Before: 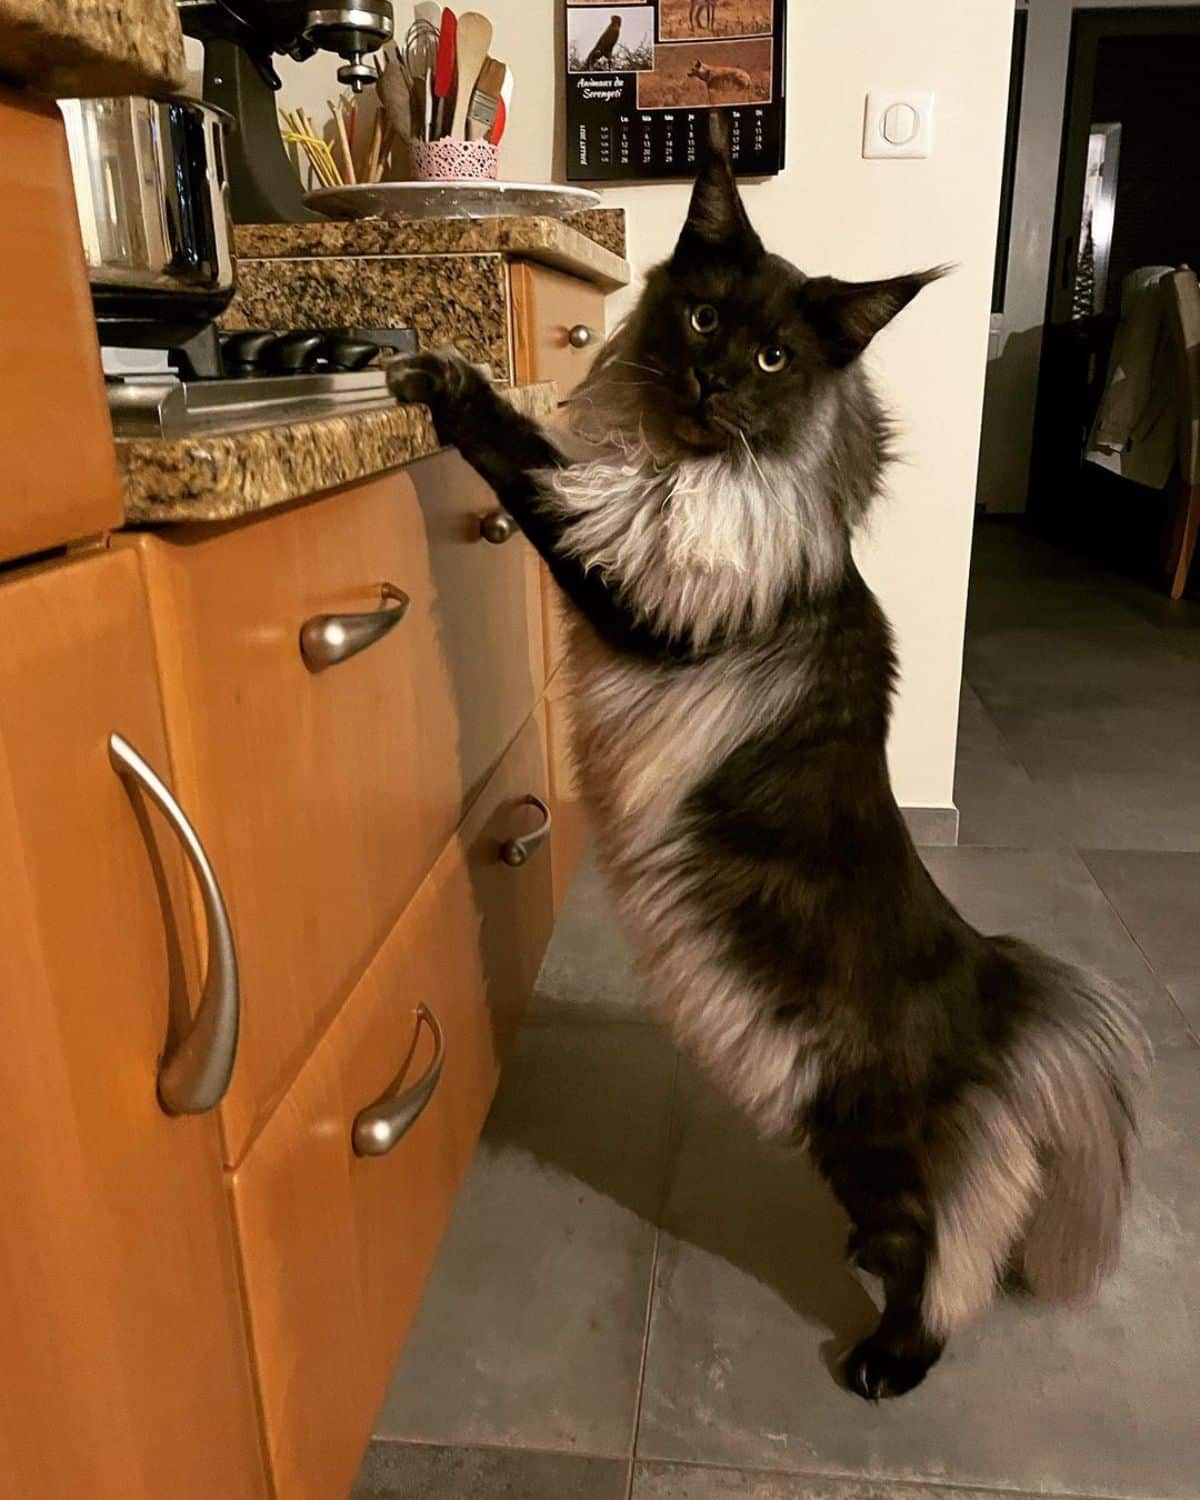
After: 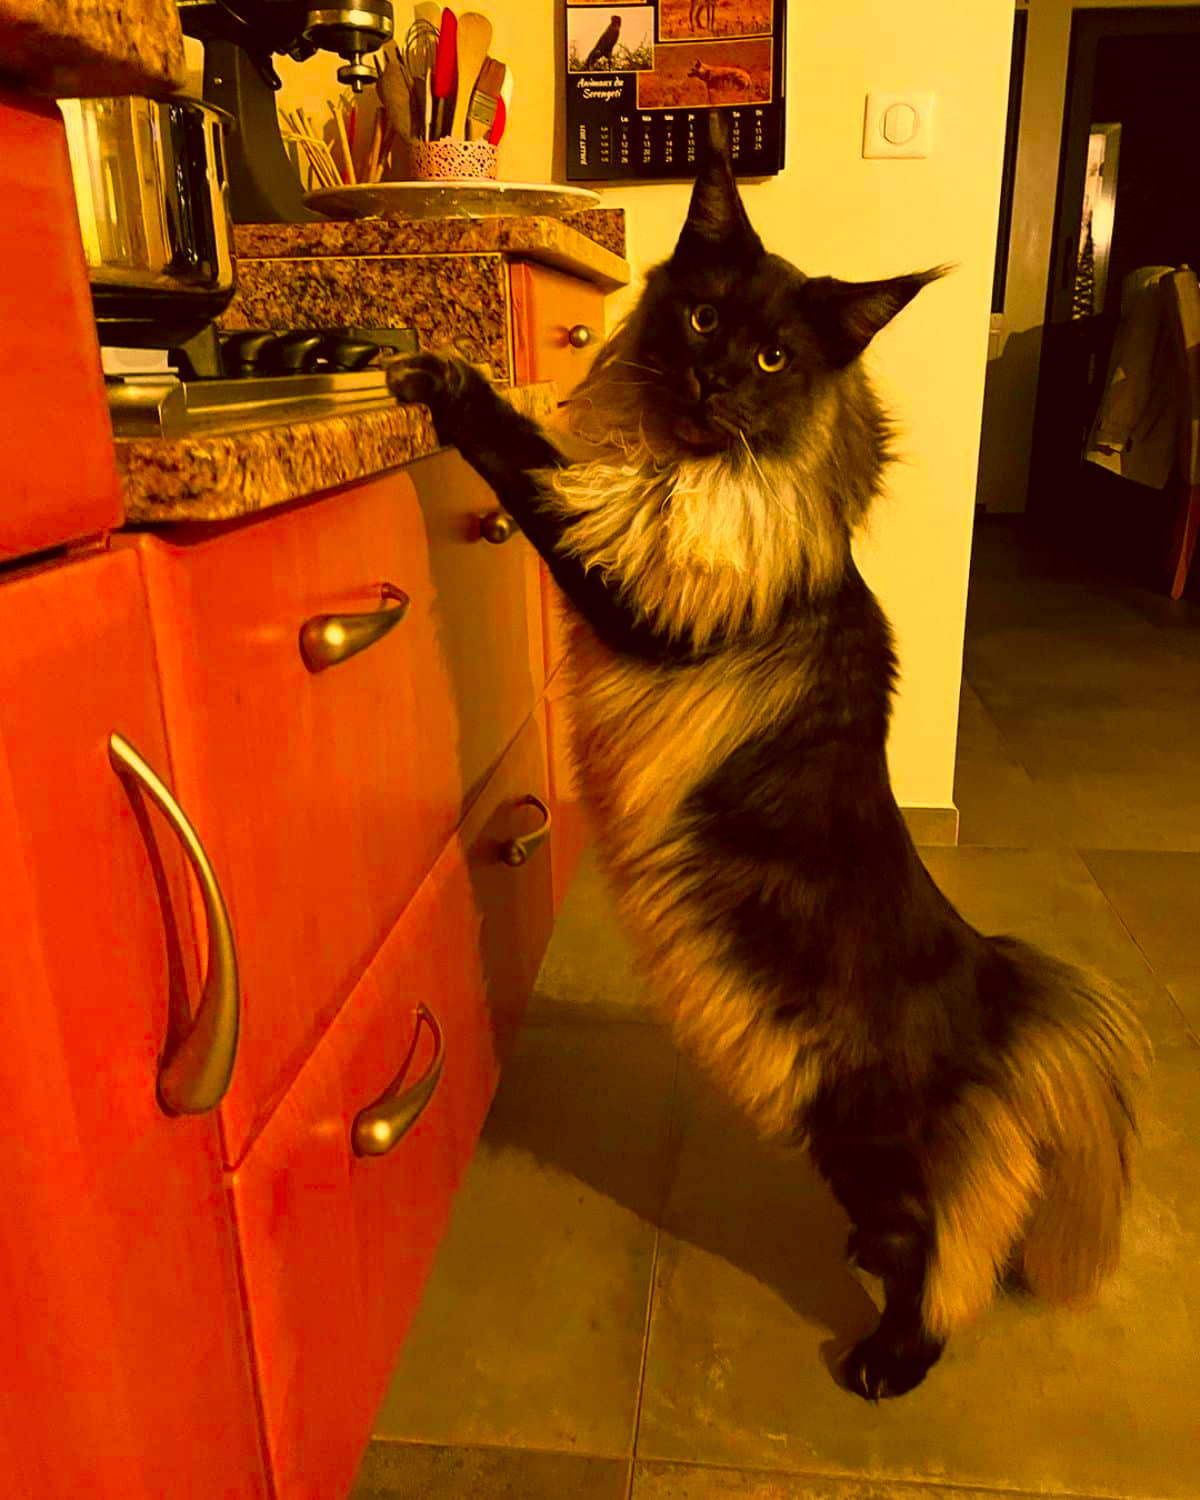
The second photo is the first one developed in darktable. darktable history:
color correction: highlights a* 10.68, highlights b* 30.45, shadows a* 2.61, shadows b* 18.05, saturation 1.74
